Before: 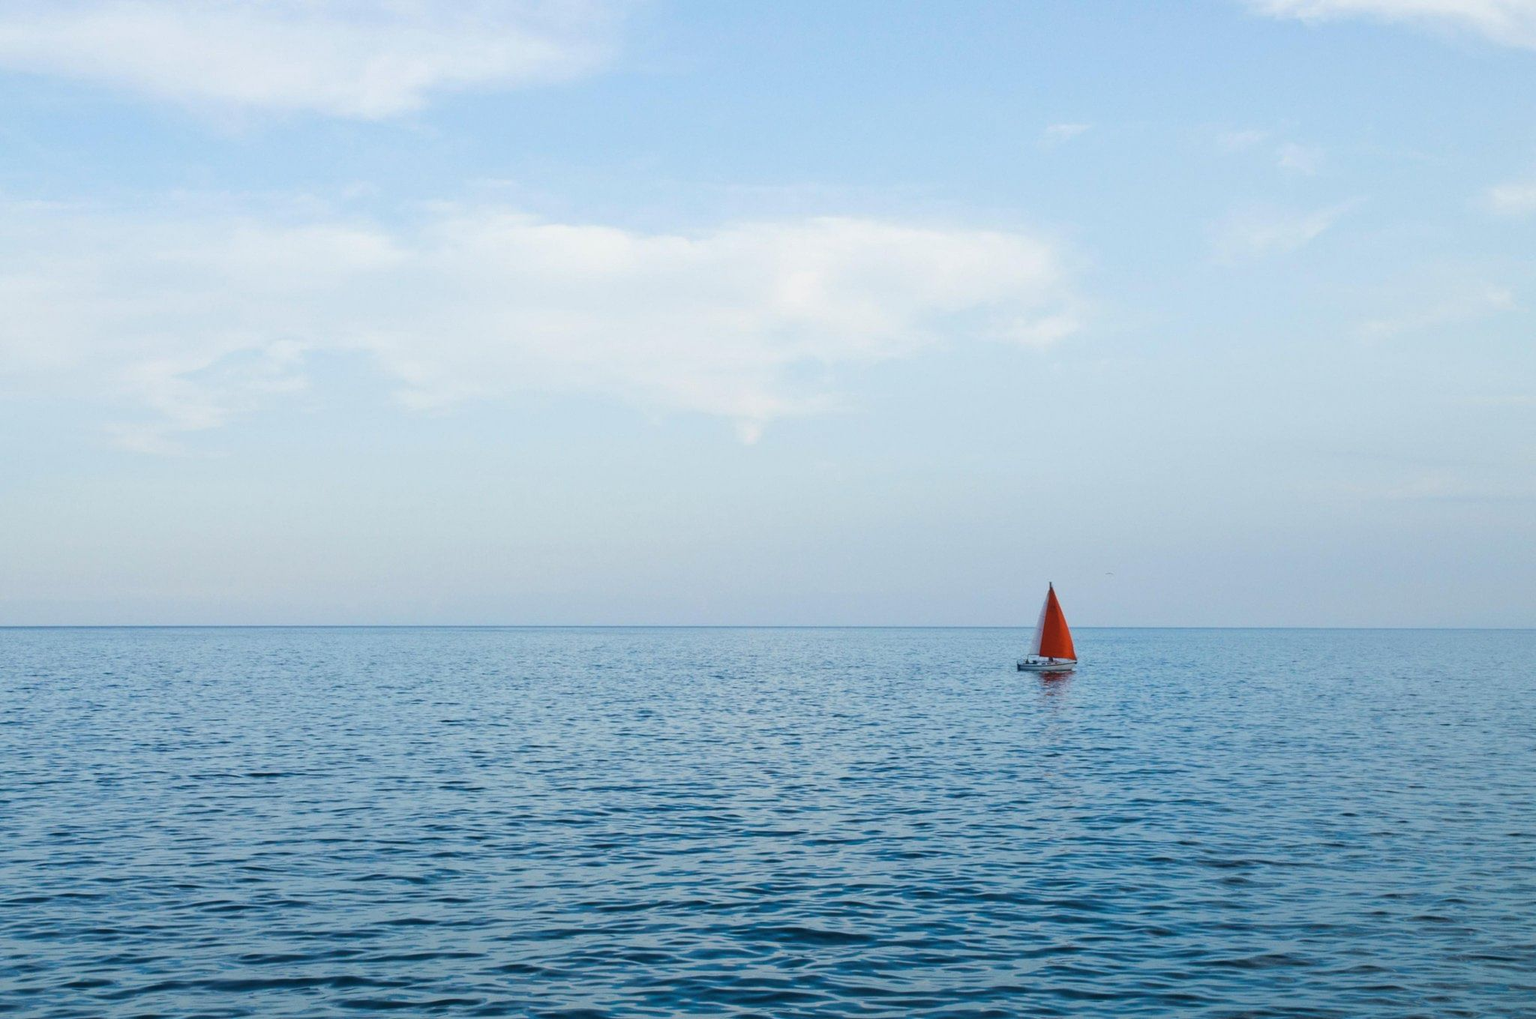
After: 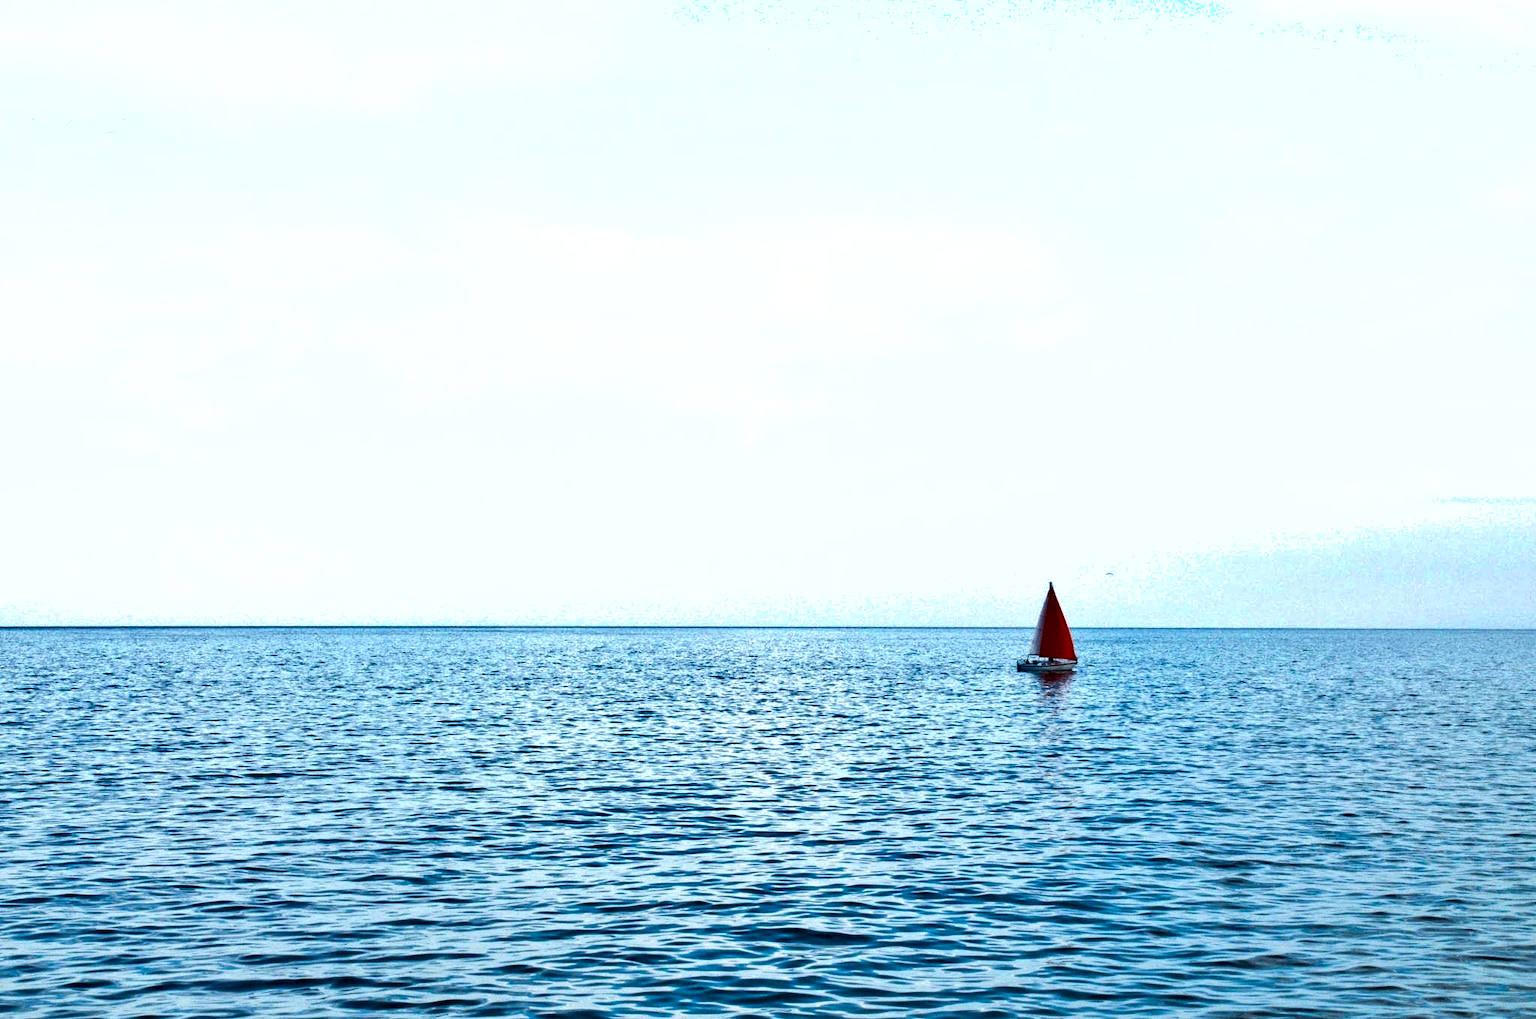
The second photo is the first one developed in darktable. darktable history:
contrast equalizer: octaves 7, y [[0.6 ×6], [0.55 ×6], [0 ×6], [0 ×6], [0 ×6]]
shadows and highlights: radius 108.78, shadows 23.91, highlights -58.92, low approximation 0.01, soften with gaussian
exposure: black level correction -0.001, exposure 0.91 EV, compensate exposure bias true, compensate highlight preservation false
